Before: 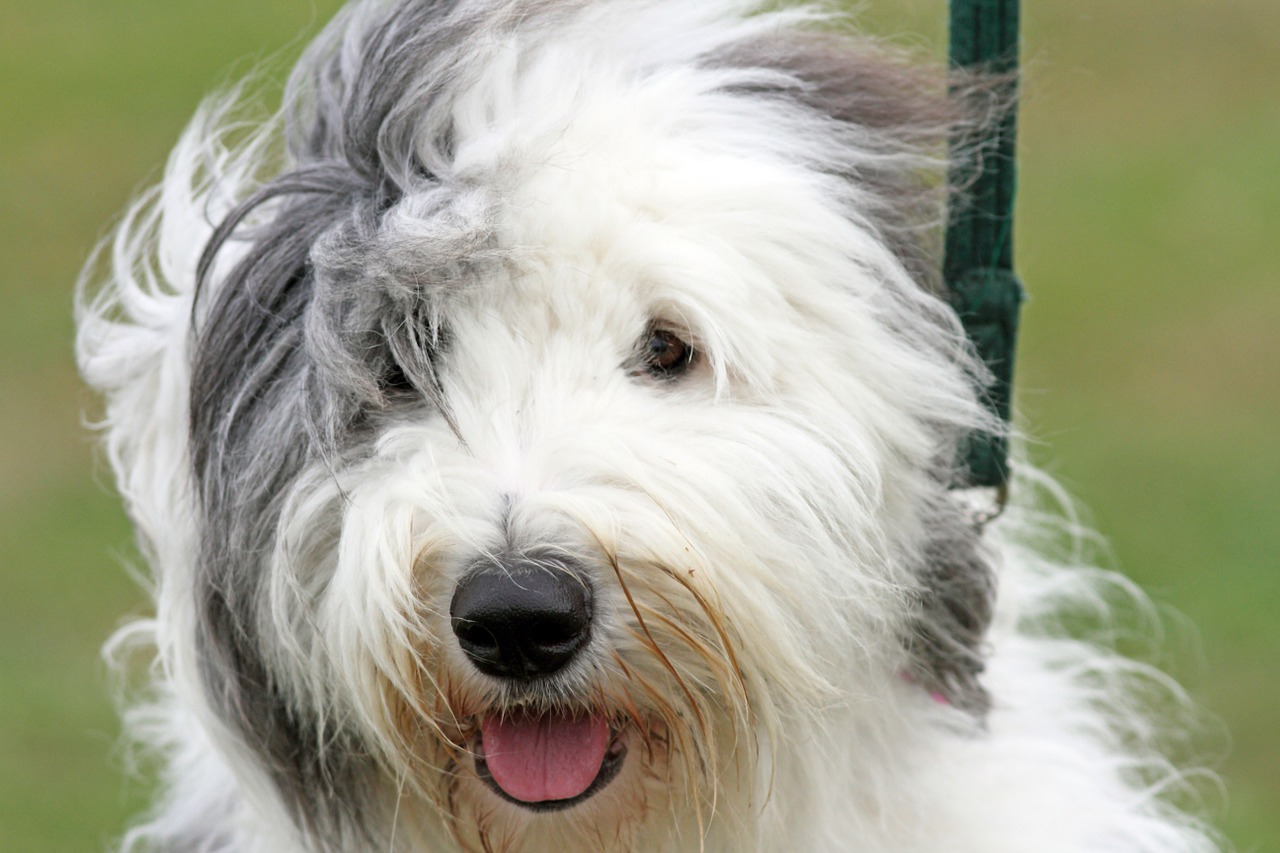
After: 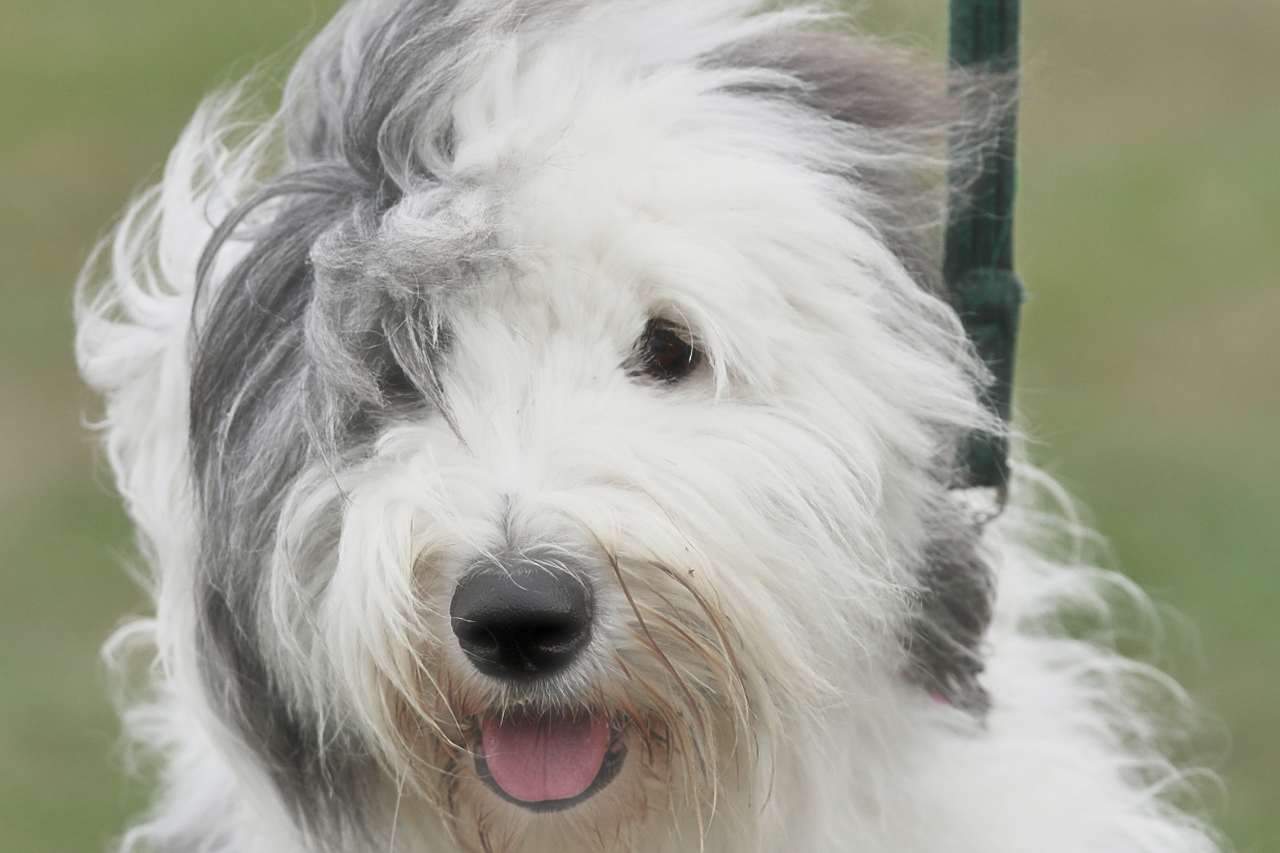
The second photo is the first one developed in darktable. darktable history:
haze removal: strength -0.9, distance 0.225, compatibility mode true, adaptive false
shadows and highlights: soften with gaussian
sharpen: on, module defaults
exposure: exposure -0.21 EV, compensate highlight preservation false
